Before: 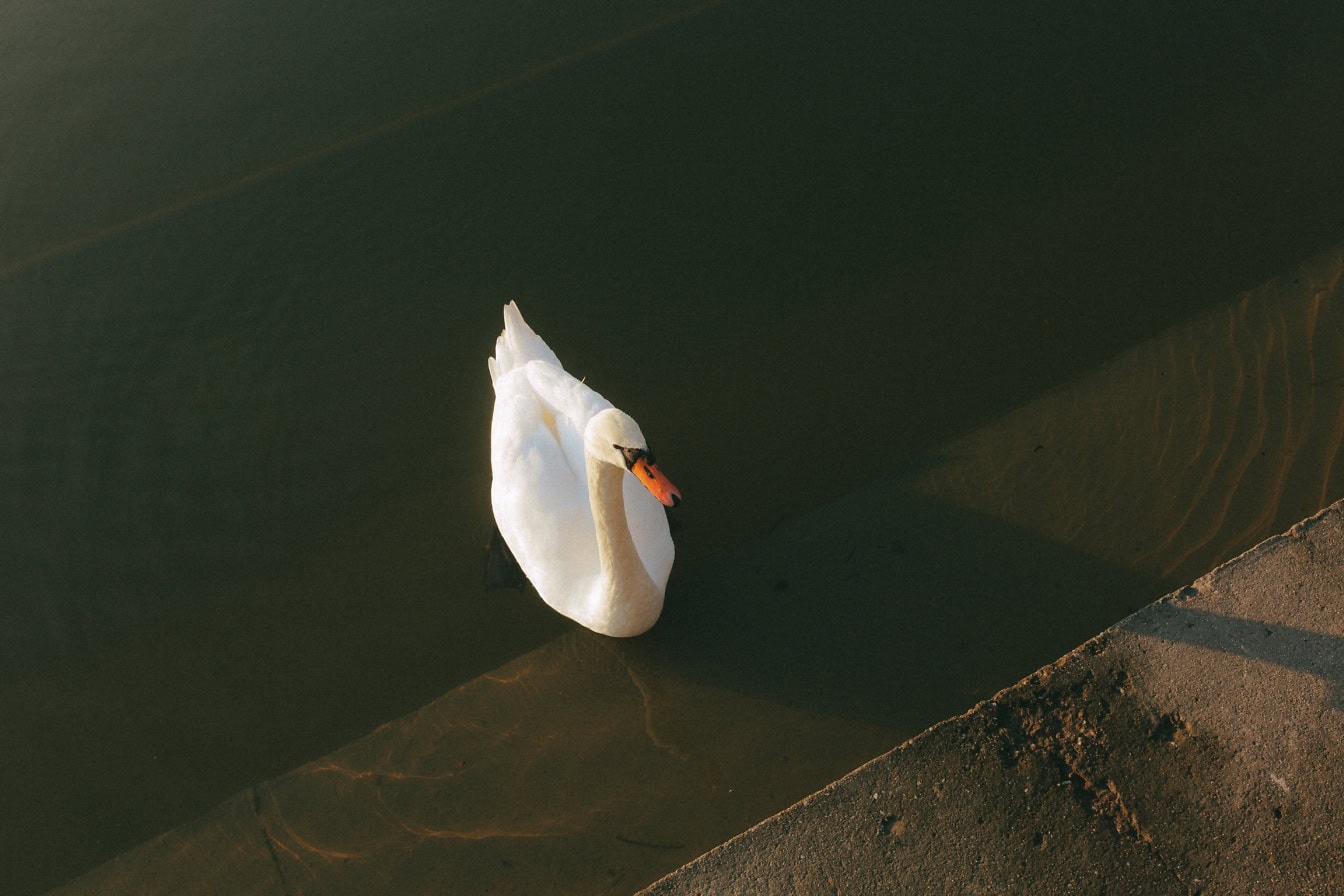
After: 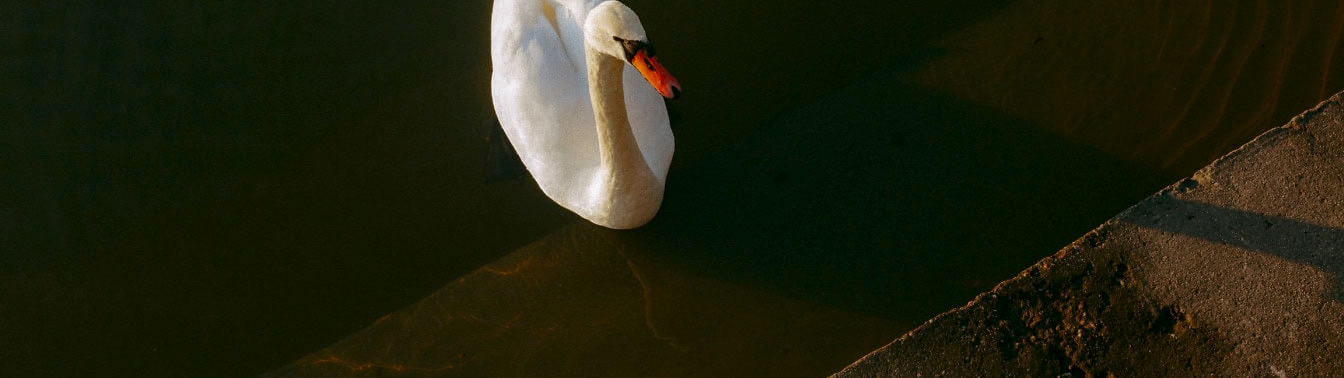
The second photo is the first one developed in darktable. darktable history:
crop: top 45.551%, bottom 12.262%
contrast brightness saturation: brightness -0.25, saturation 0.2
local contrast: on, module defaults
rotate and perspective: automatic cropping off
